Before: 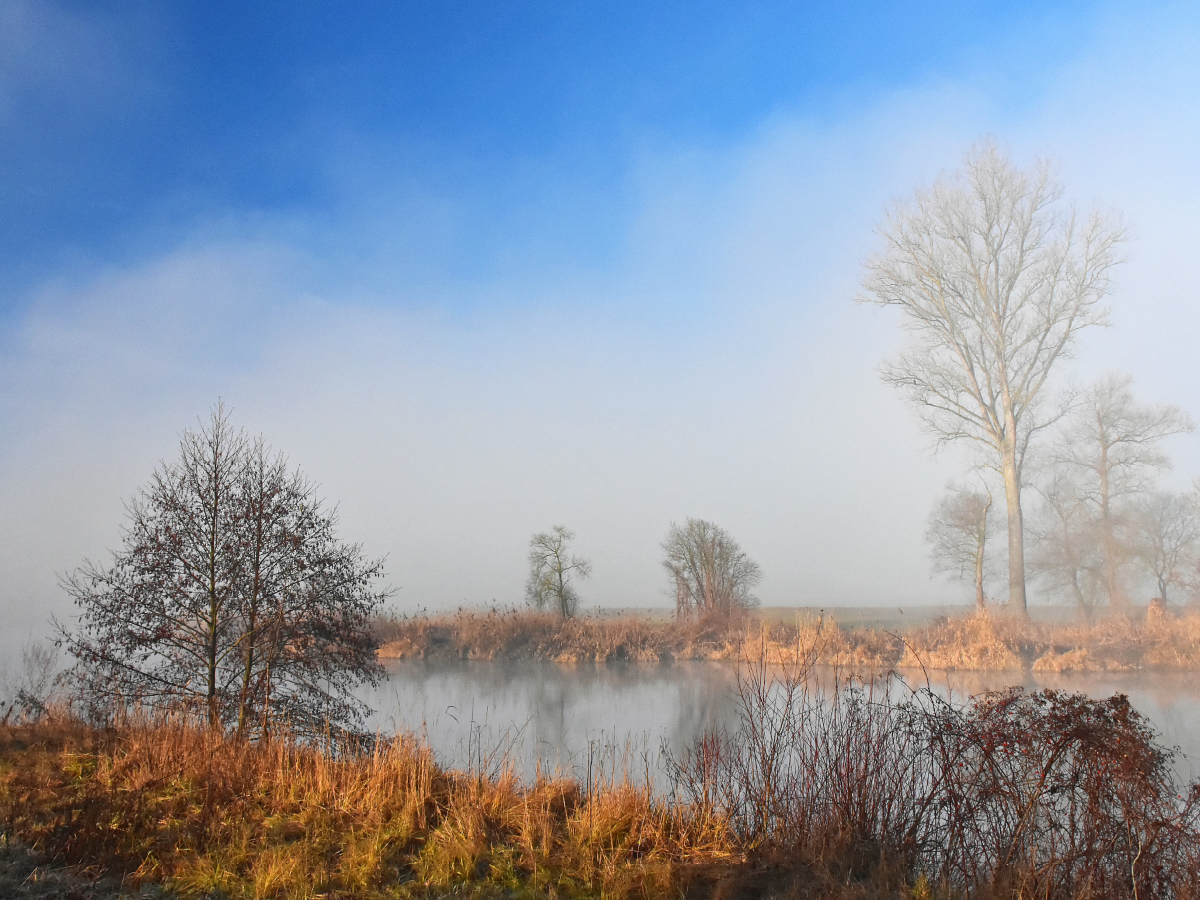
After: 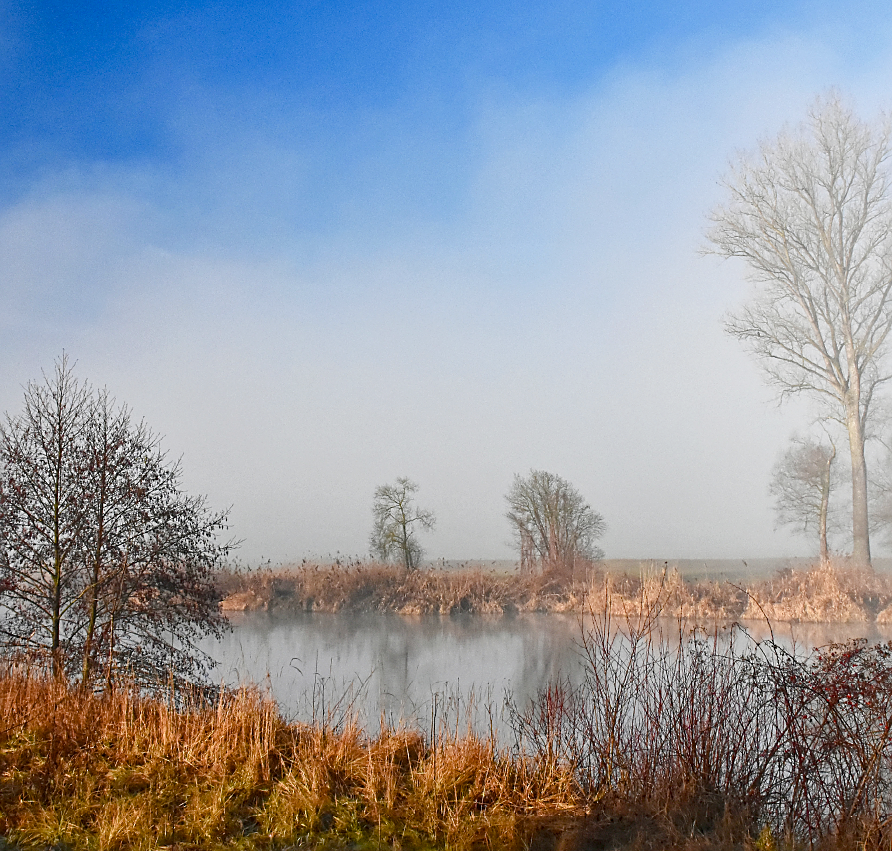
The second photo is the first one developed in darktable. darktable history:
color balance rgb: linear chroma grading › mid-tones 7.276%, perceptual saturation grading › global saturation 20%, perceptual saturation grading › highlights -49.906%, perceptual saturation grading › shadows 25.394%, perceptual brilliance grading › global brilliance 1.66%, perceptual brilliance grading › highlights -3.566%
crop and rotate: left 13.069%, top 5.396%, right 12.545%
sharpen: on, module defaults
local contrast: highlights 106%, shadows 102%, detail 131%, midtone range 0.2
